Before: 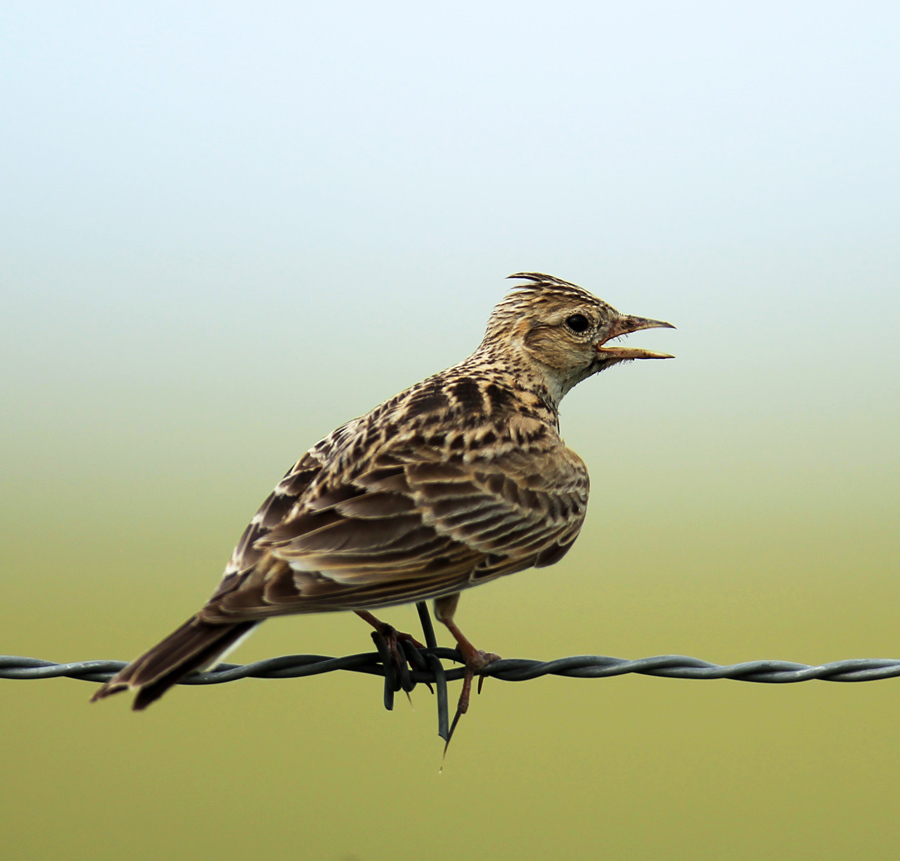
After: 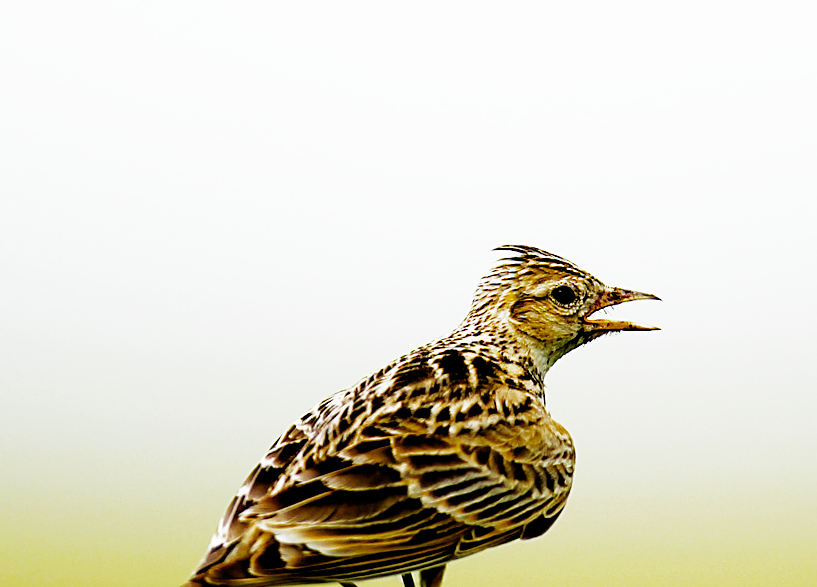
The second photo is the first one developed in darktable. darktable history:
sharpen: on, module defaults
filmic rgb: black relative exposure -5 EV, white relative exposure 3.96 EV, hardness 2.89, contrast 1.297, add noise in highlights 0, preserve chrominance no, color science v3 (2019), use custom middle-gray values true, iterations of high-quality reconstruction 10, contrast in highlights soft
exposure: black level correction 0.011, exposure 1.076 EV, compensate highlight preservation false
tone curve: curves: ch0 [(0, 0) (0.568, 0.517) (0.8, 0.717) (1, 1)], color space Lab, independent channels, preserve colors none
color balance rgb: linear chroma grading › global chroma 15.555%, perceptual saturation grading › global saturation 25.189%, perceptual brilliance grading › global brilliance 4.472%
crop: left 1.613%, top 3.363%, right 7.596%, bottom 28.418%
velvia: on, module defaults
